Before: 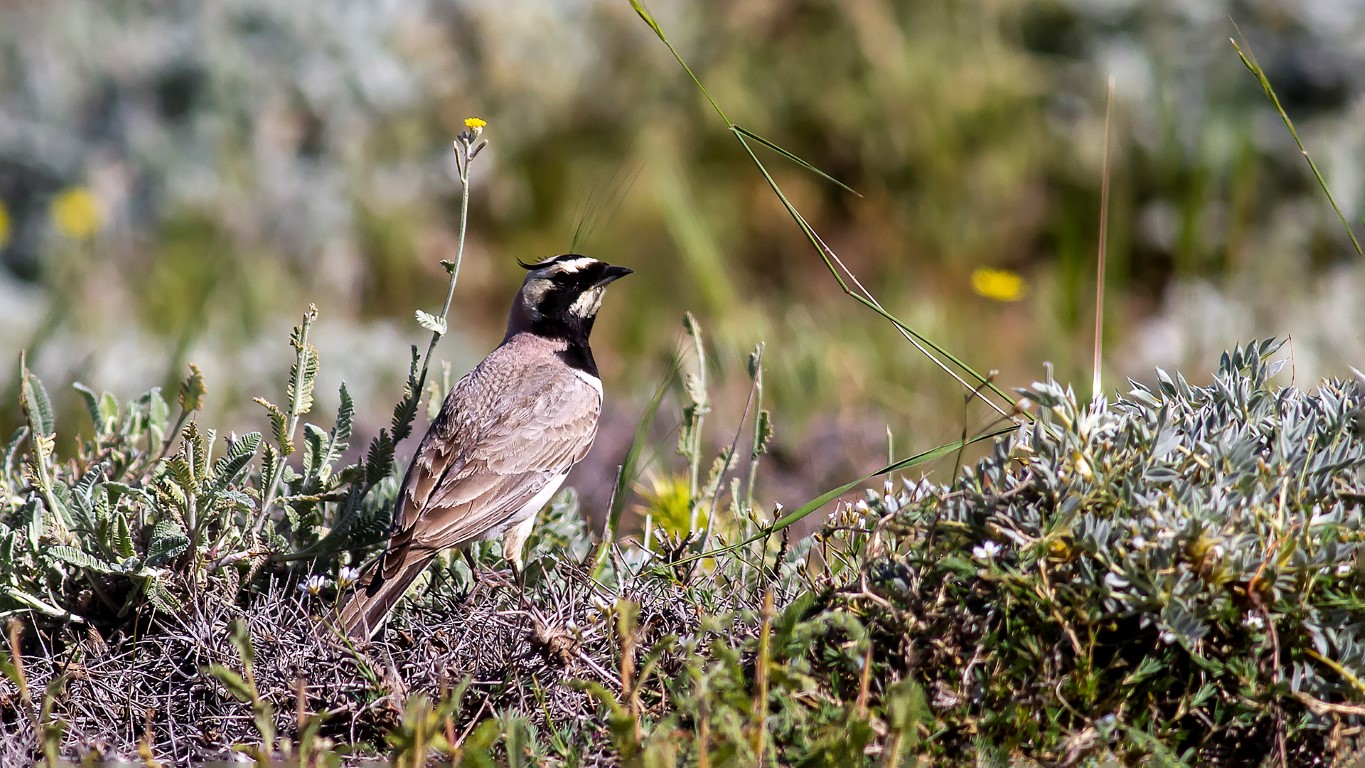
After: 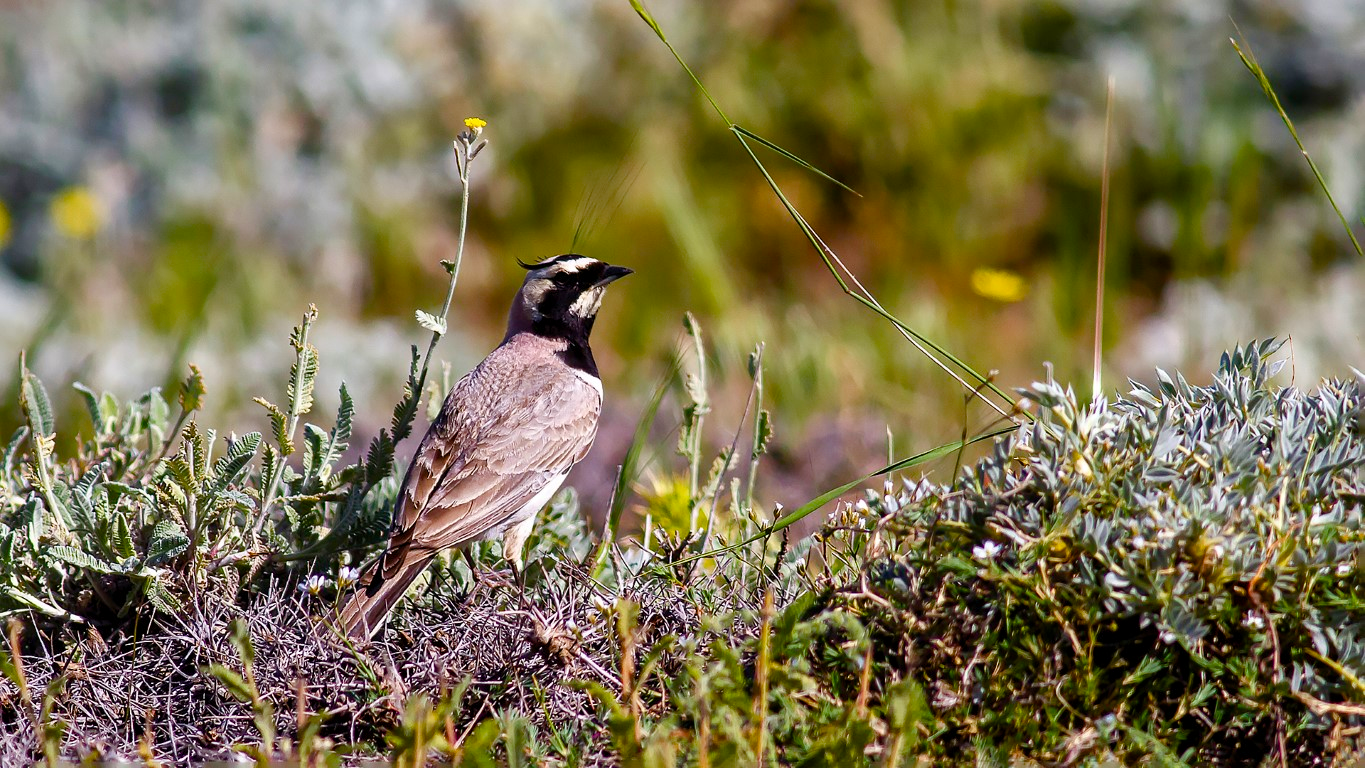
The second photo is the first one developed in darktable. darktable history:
color balance rgb: perceptual saturation grading › global saturation 20%, perceptual saturation grading › highlights -25.048%, perceptual saturation grading › shadows 49.298%, global vibrance 20%
